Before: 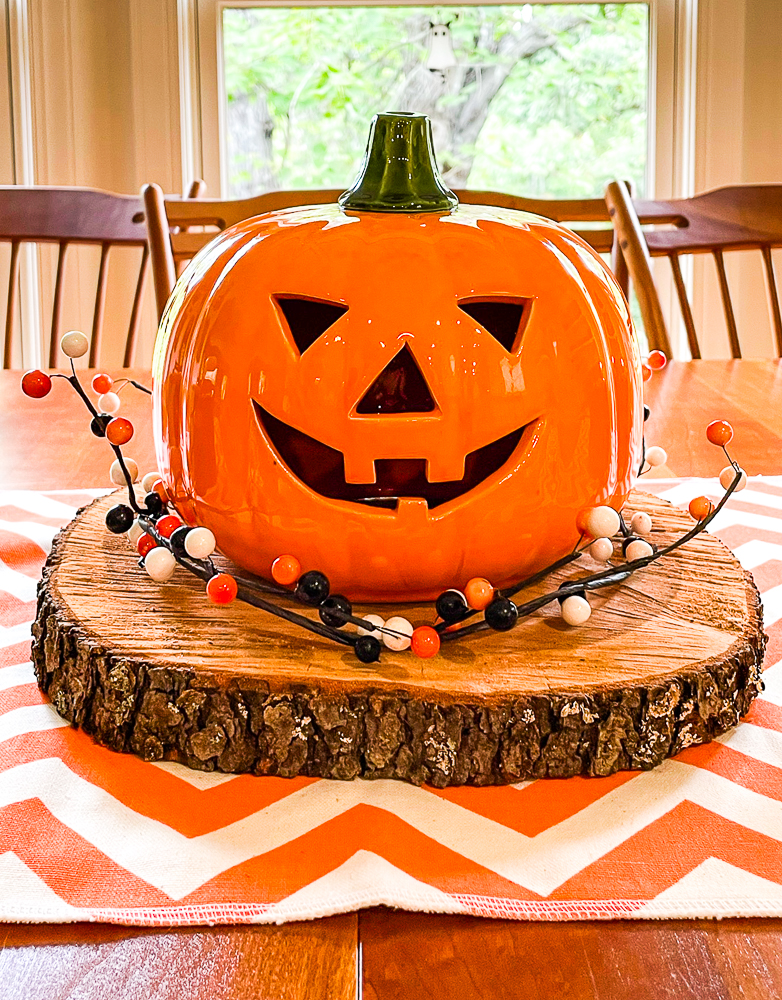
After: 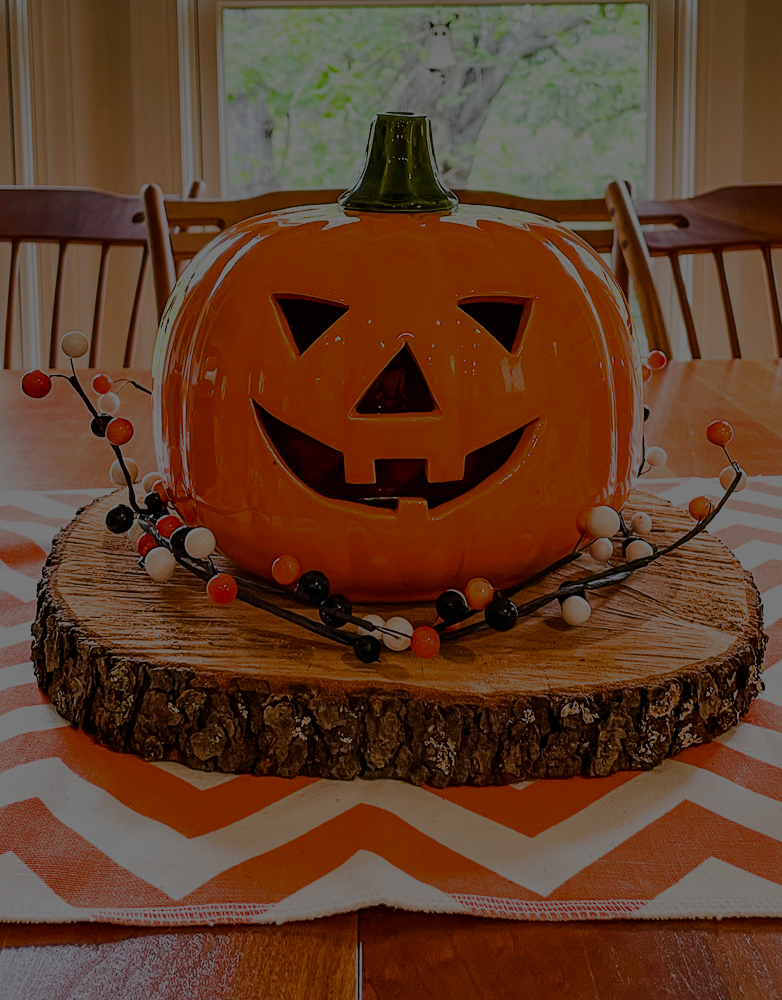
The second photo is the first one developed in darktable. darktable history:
exposure: exposure -2.445 EV, compensate highlight preservation false
